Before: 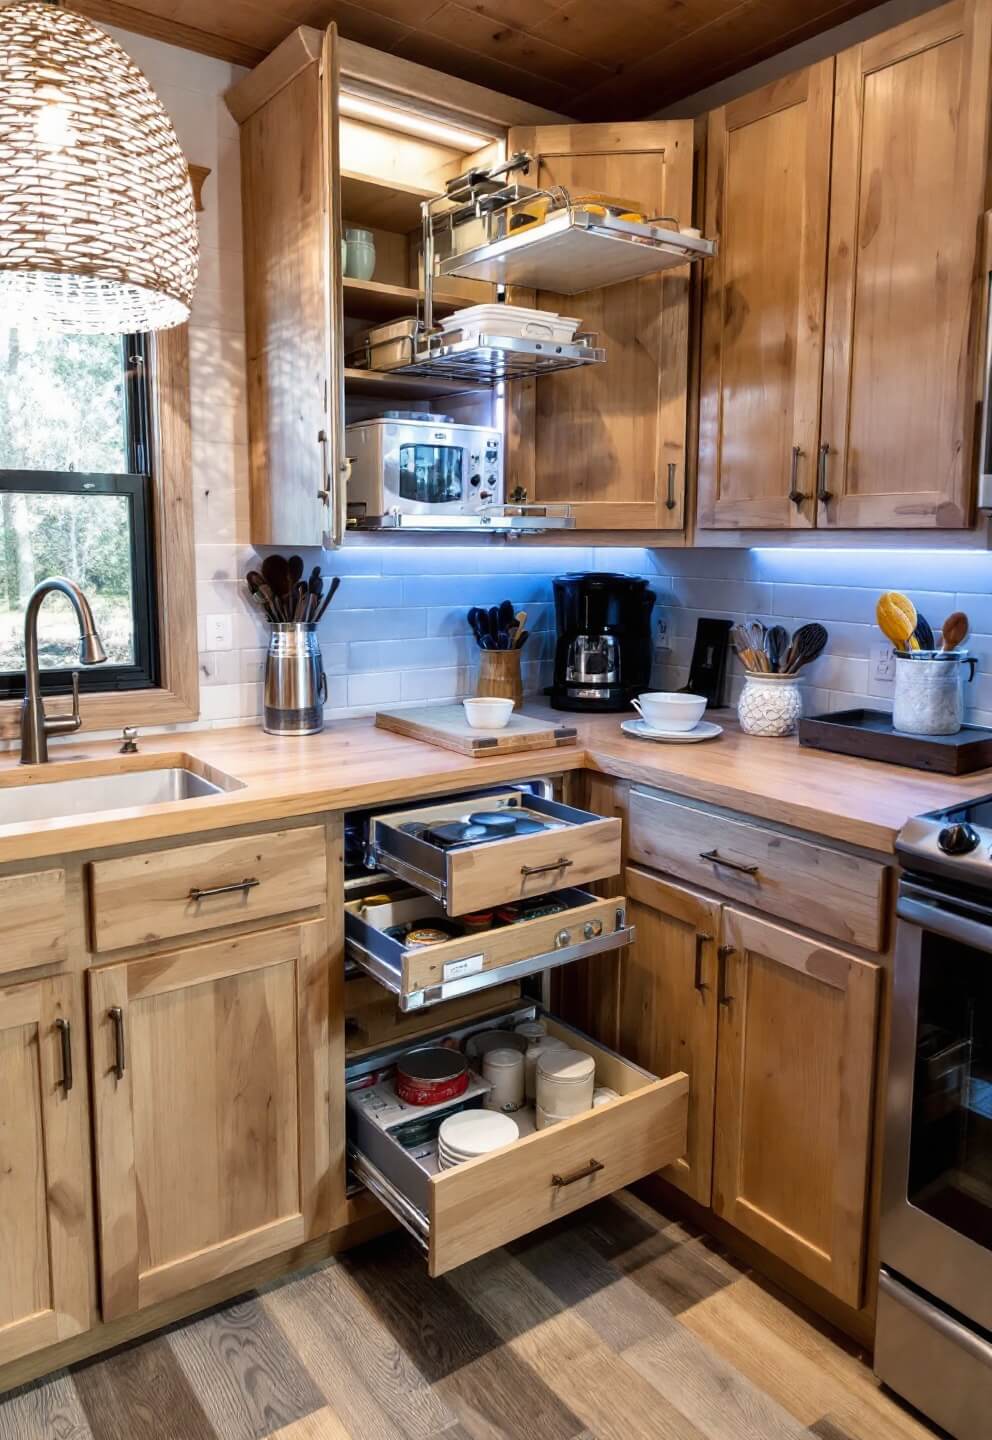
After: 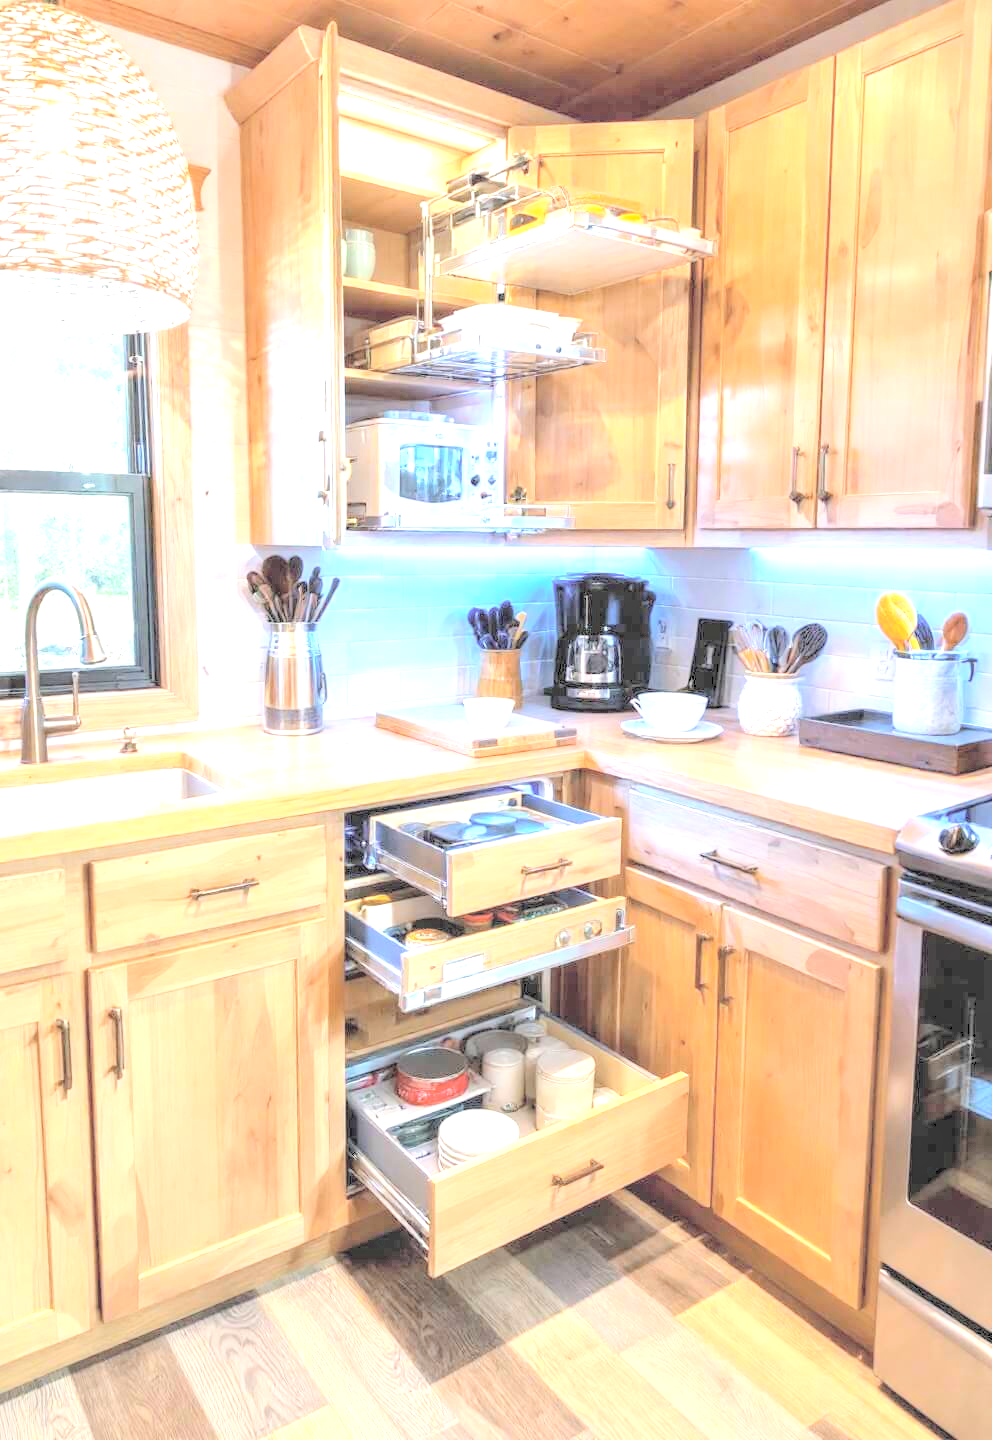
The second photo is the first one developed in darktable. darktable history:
exposure: exposure 1.482 EV, compensate highlight preservation false
local contrast: on, module defaults
contrast brightness saturation: brightness 0.993
